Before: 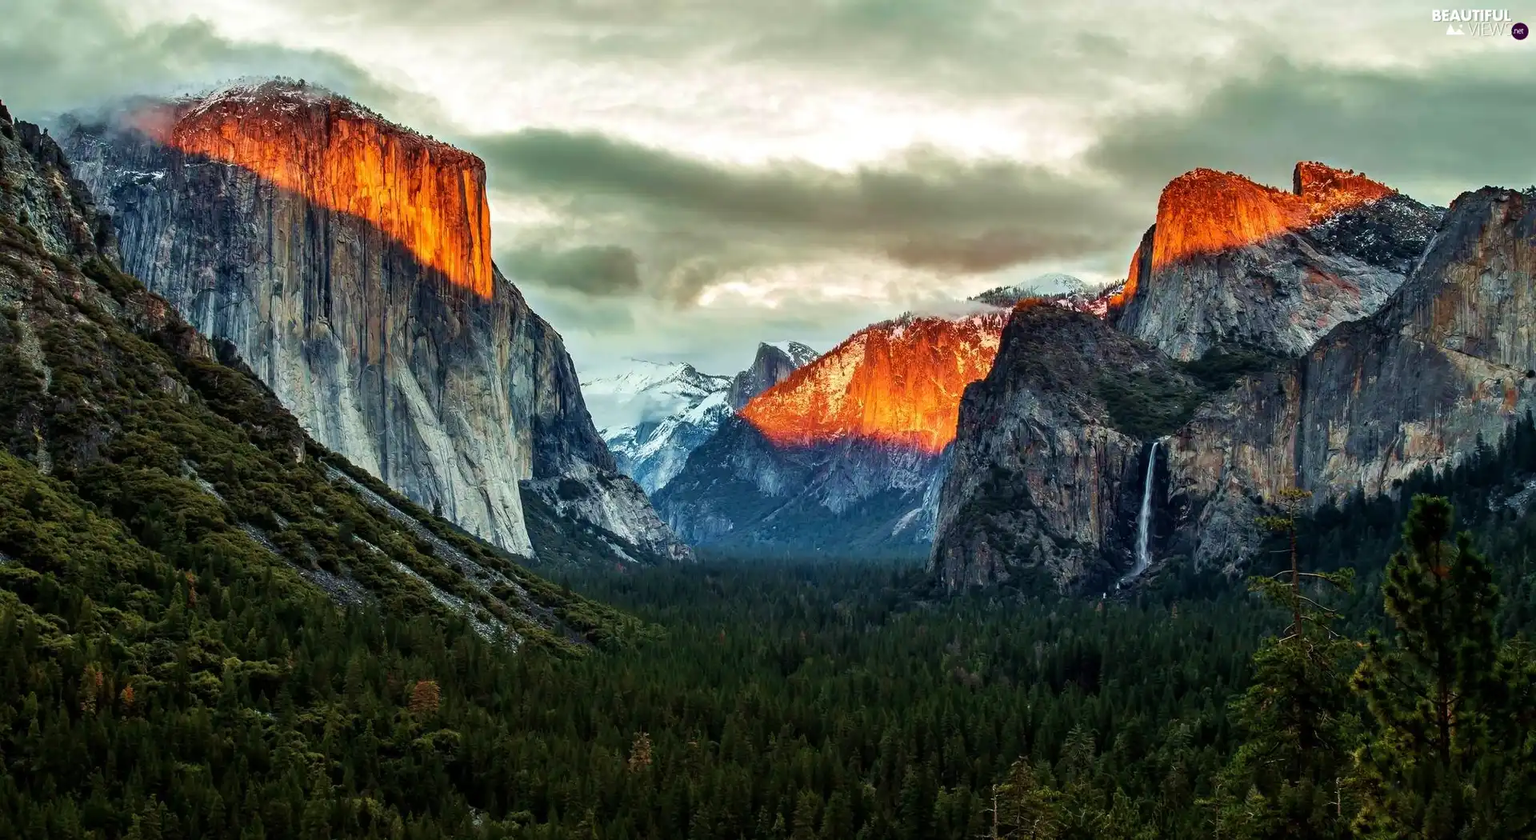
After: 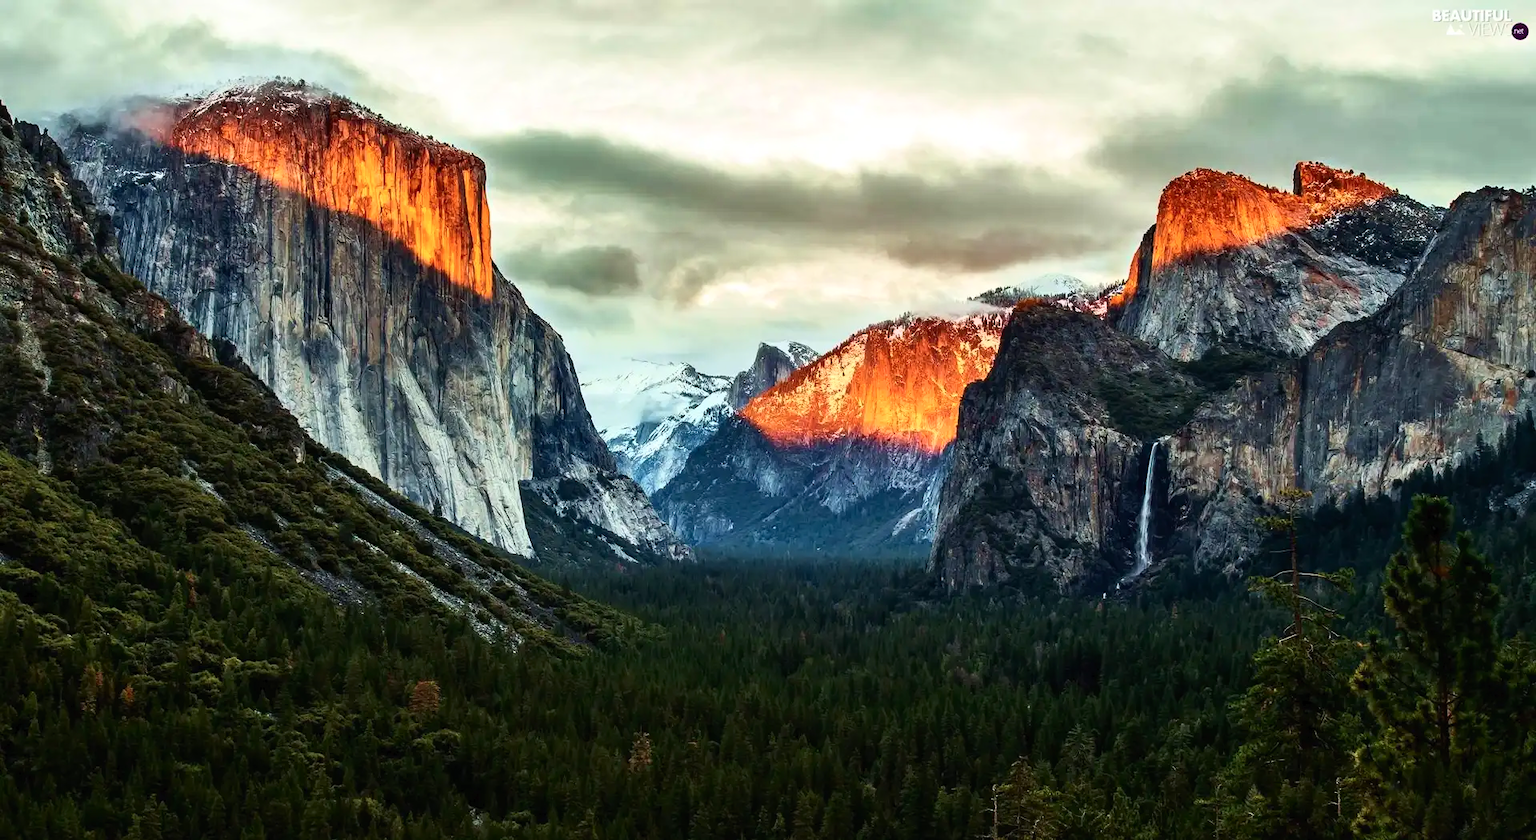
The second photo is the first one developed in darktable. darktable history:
tone curve: curves: ch0 [(0, 0) (0.003, 0.011) (0.011, 0.019) (0.025, 0.03) (0.044, 0.045) (0.069, 0.061) (0.1, 0.085) (0.136, 0.119) (0.177, 0.159) (0.224, 0.205) (0.277, 0.261) (0.335, 0.329) (0.399, 0.407) (0.468, 0.508) (0.543, 0.606) (0.623, 0.71) (0.709, 0.815) (0.801, 0.903) (0.898, 0.957) (1, 1)], color space Lab, independent channels
